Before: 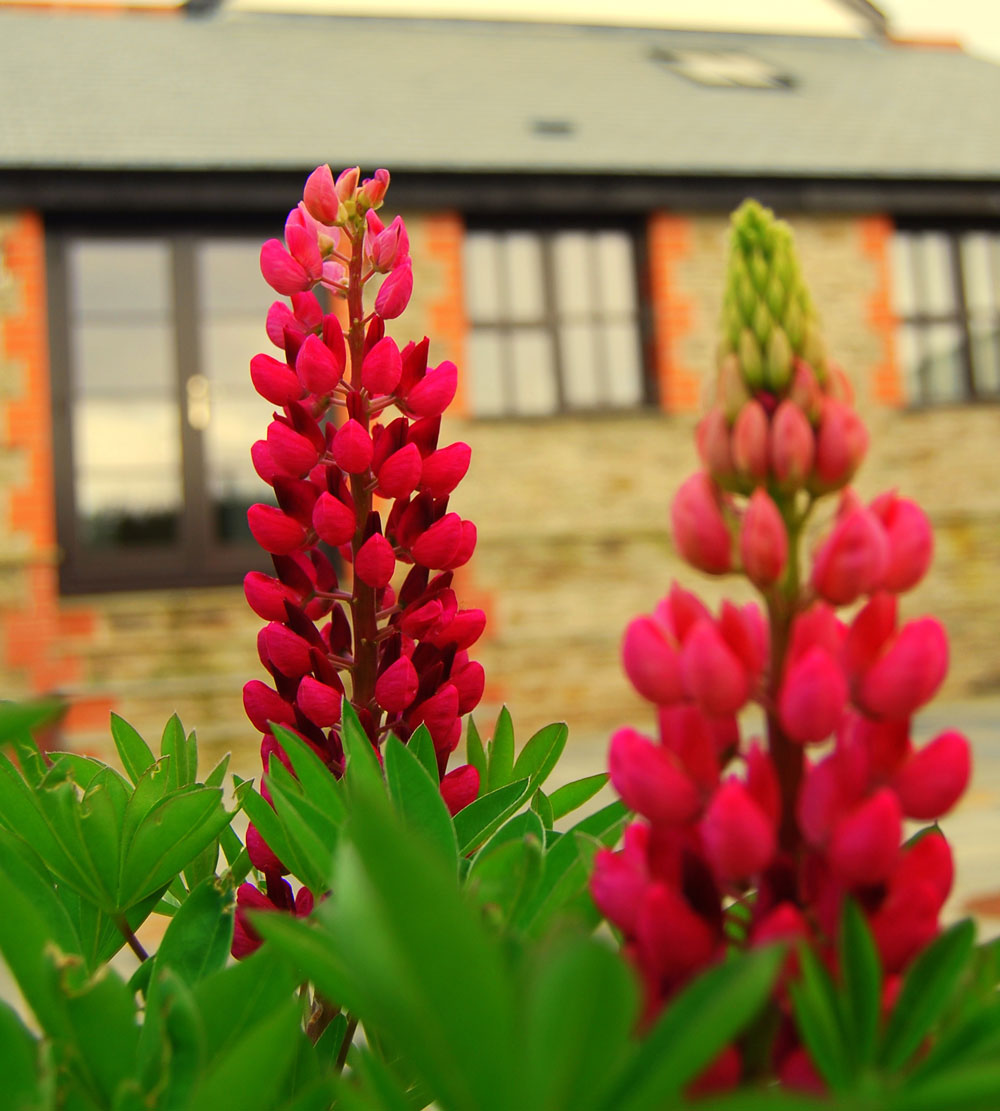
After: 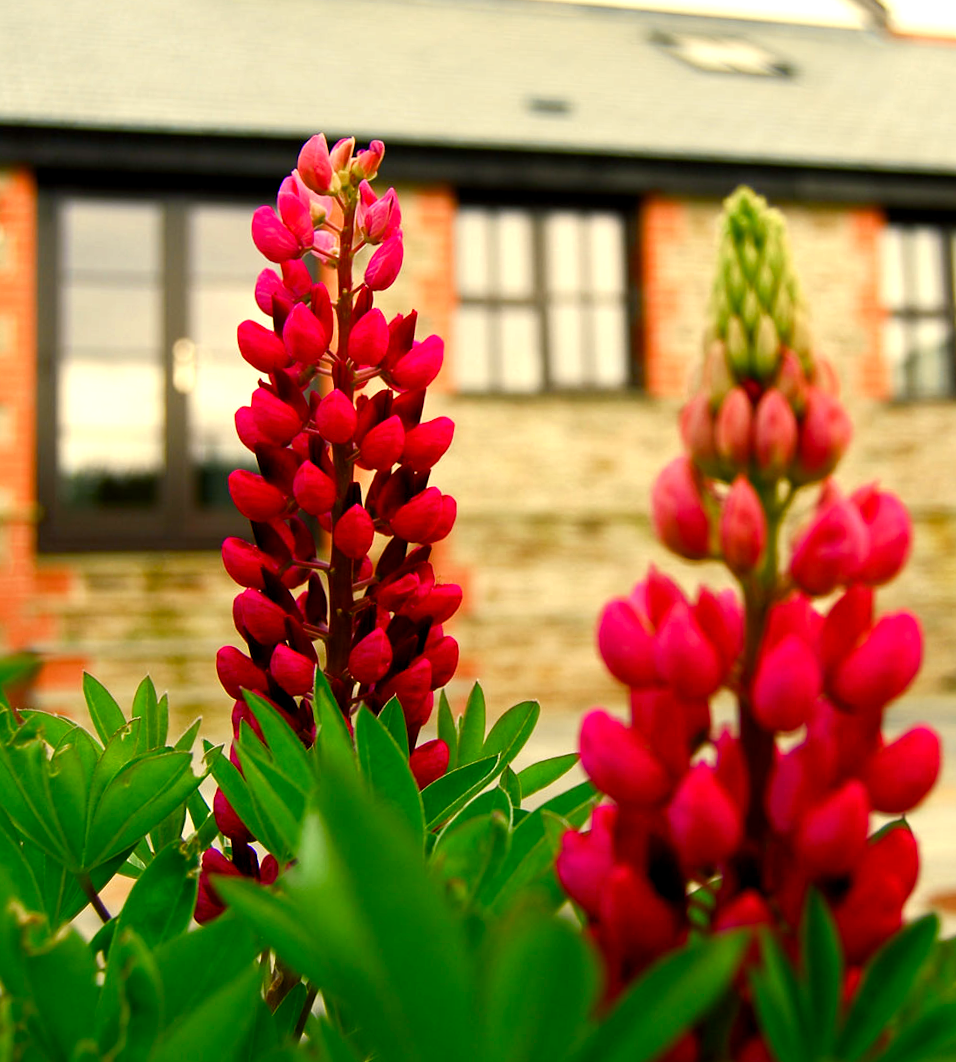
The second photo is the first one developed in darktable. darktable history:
color balance rgb: shadows lift › chroma 2.79%, shadows lift › hue 190.66°, power › hue 171.85°, highlights gain › chroma 2.16%, highlights gain › hue 75.26°, global offset › luminance -0.51%, perceptual saturation grading › highlights -33.8%, perceptual saturation grading › mid-tones 14.98%, perceptual saturation grading › shadows 48.43%, perceptual brilliance grading › highlights 15.68%, perceptual brilliance grading › mid-tones 6.62%, perceptual brilliance grading › shadows -14.98%, global vibrance 11.32%, contrast 5.05%
crop and rotate: angle -2.38°
